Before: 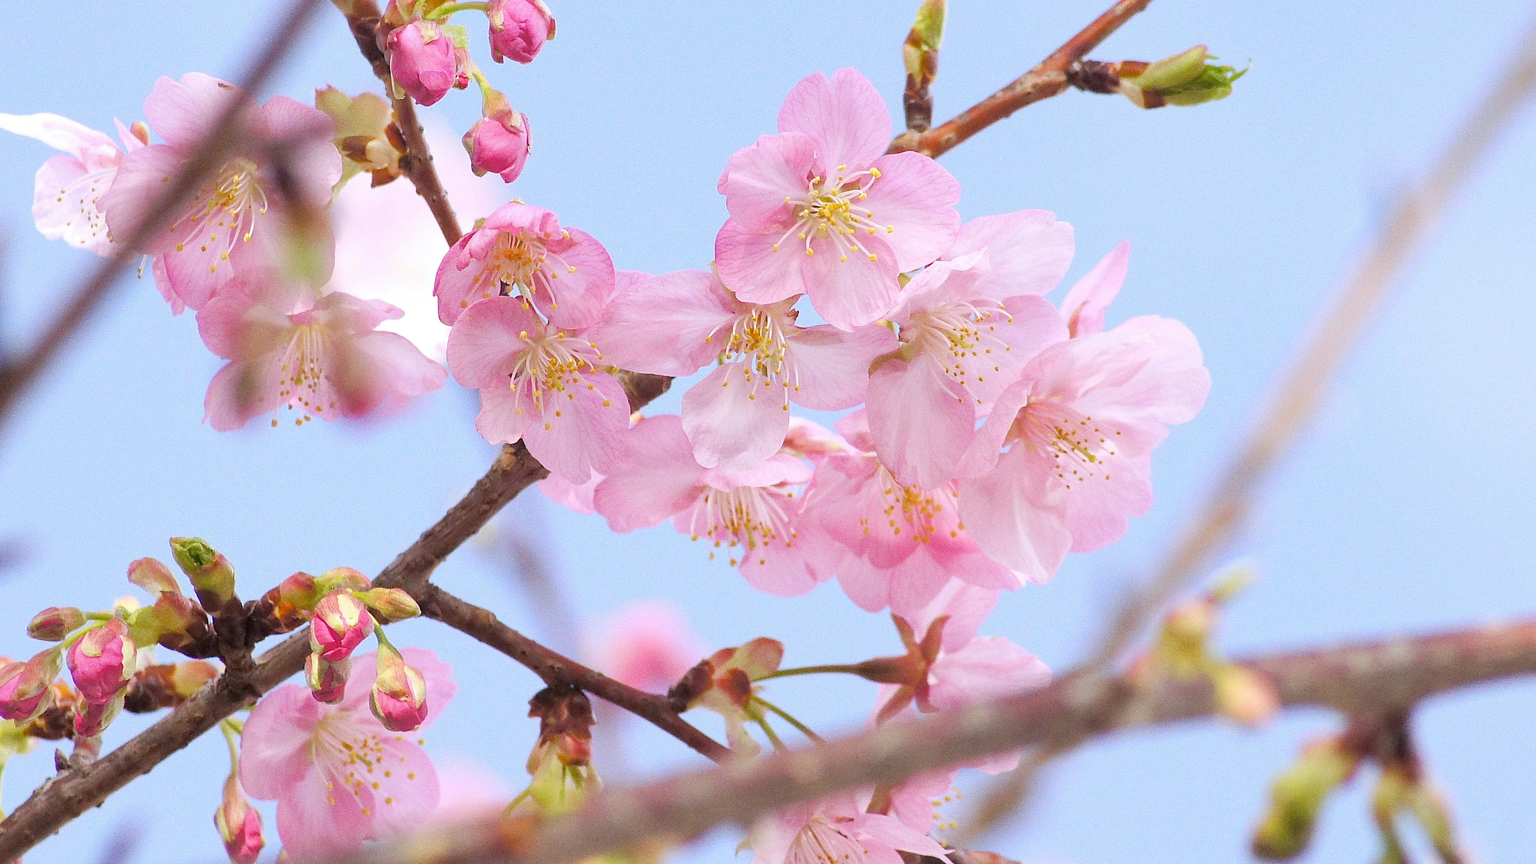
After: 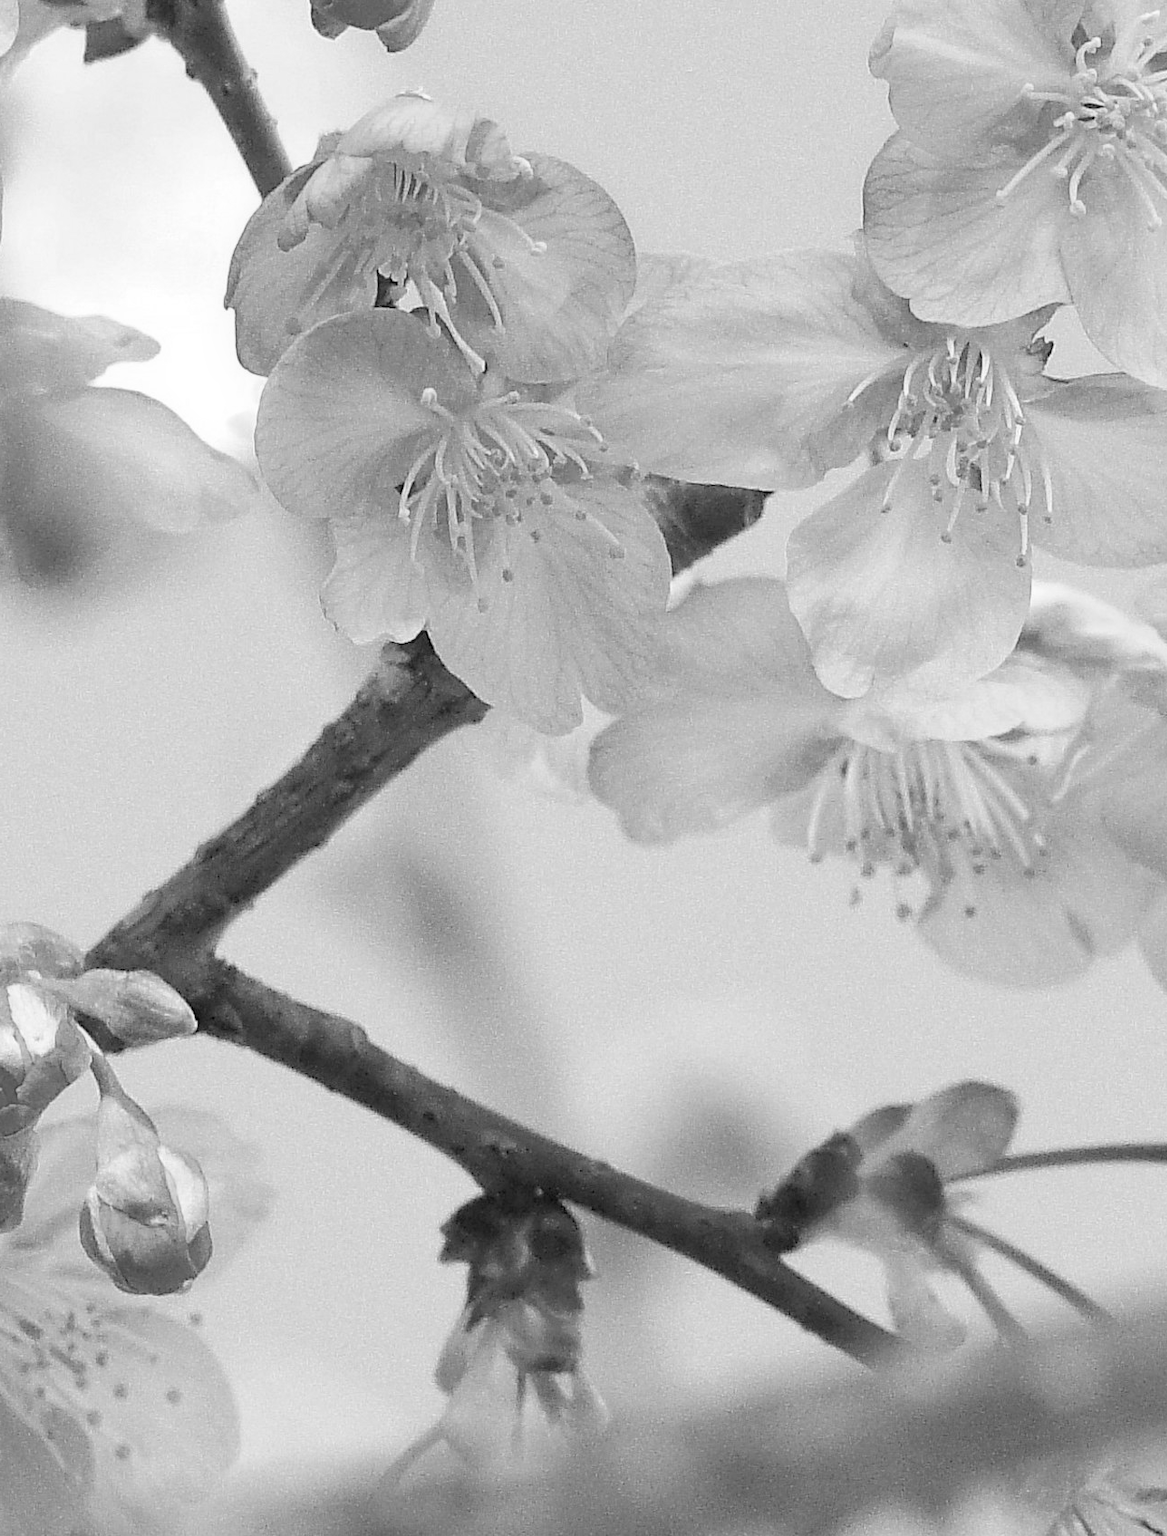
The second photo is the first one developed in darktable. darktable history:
crop and rotate: left 21.77%, top 18.528%, right 44.676%, bottom 2.997%
monochrome: size 1
